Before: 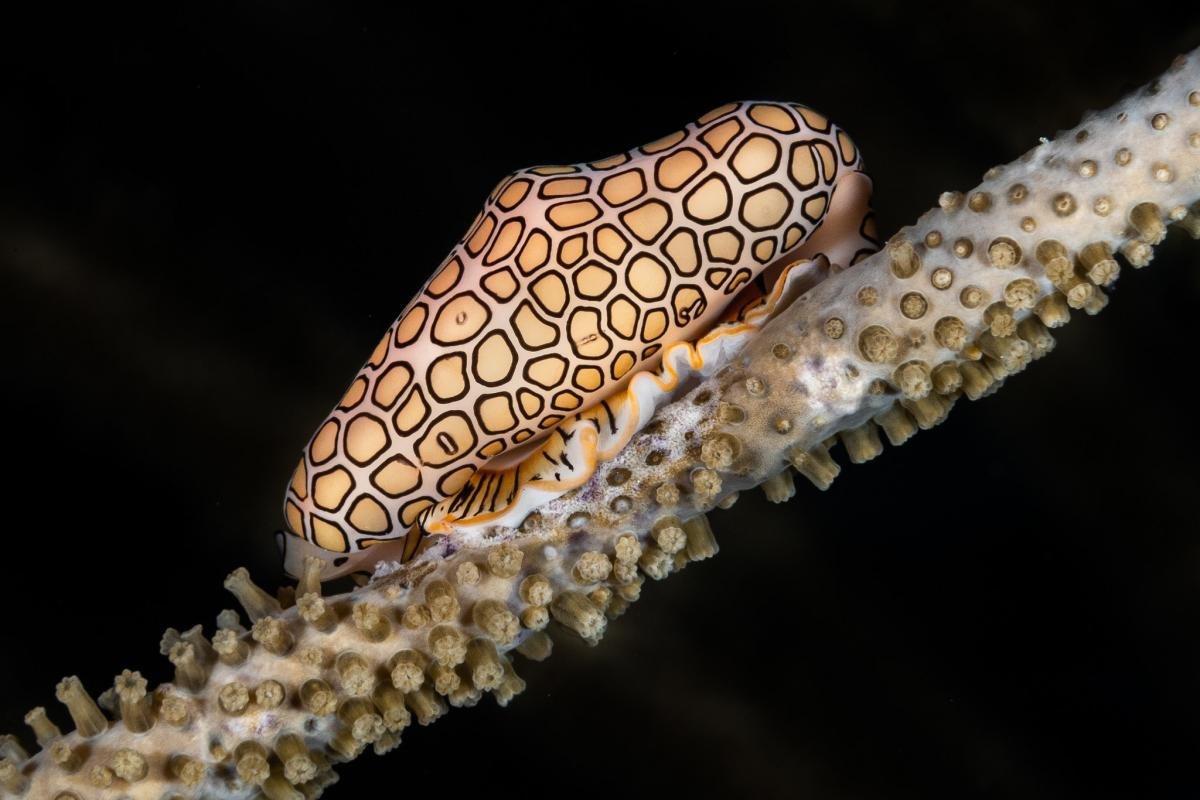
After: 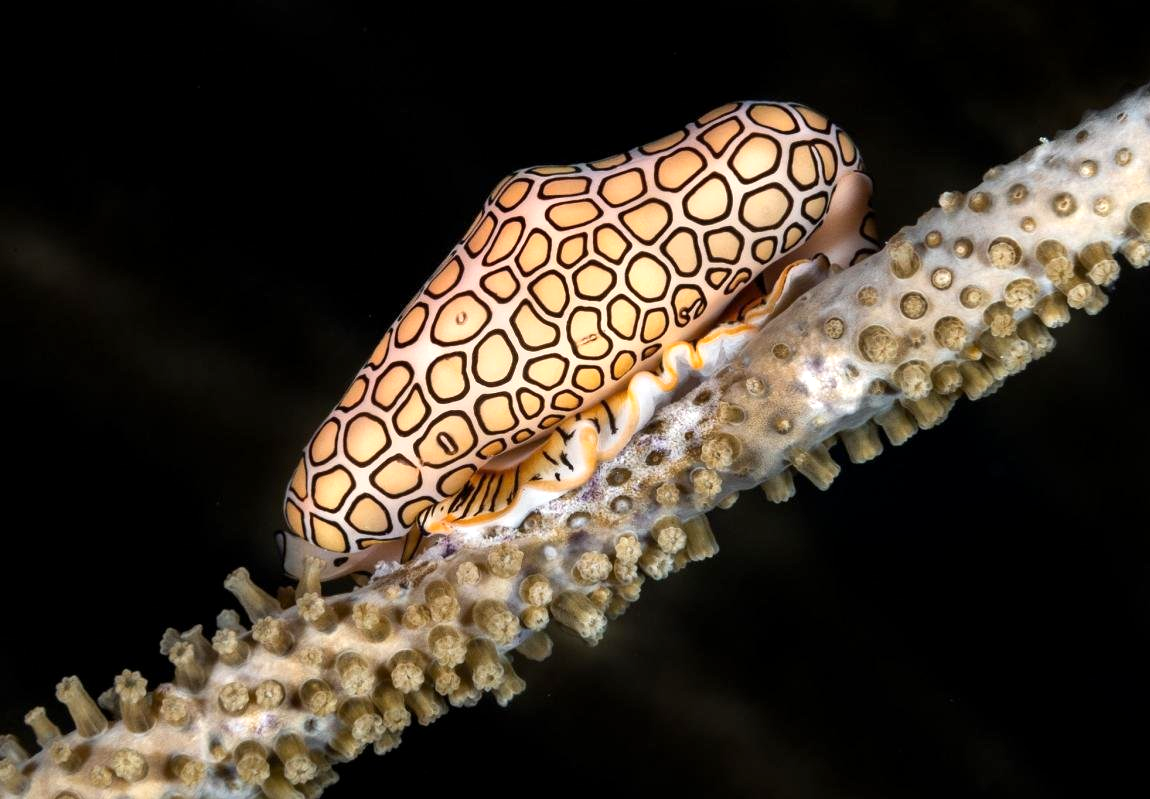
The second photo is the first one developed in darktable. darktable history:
exposure: black level correction 0.001, exposure 0.5 EV, compensate exposure bias true, compensate highlight preservation false
crop: right 4.126%, bottom 0.031%
